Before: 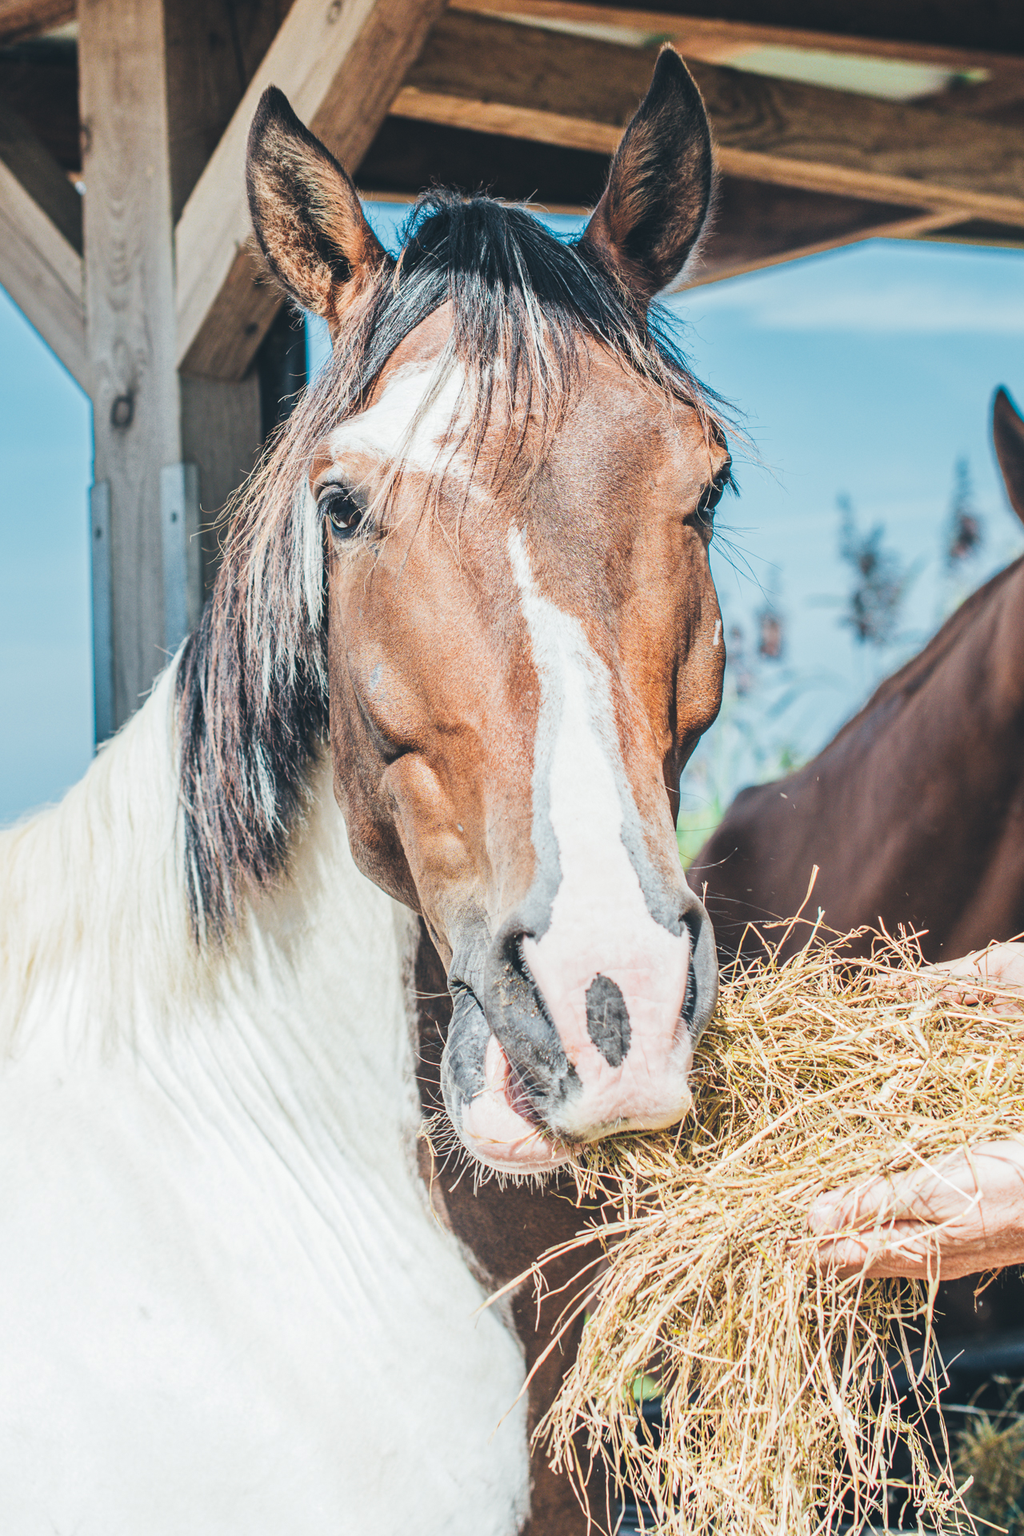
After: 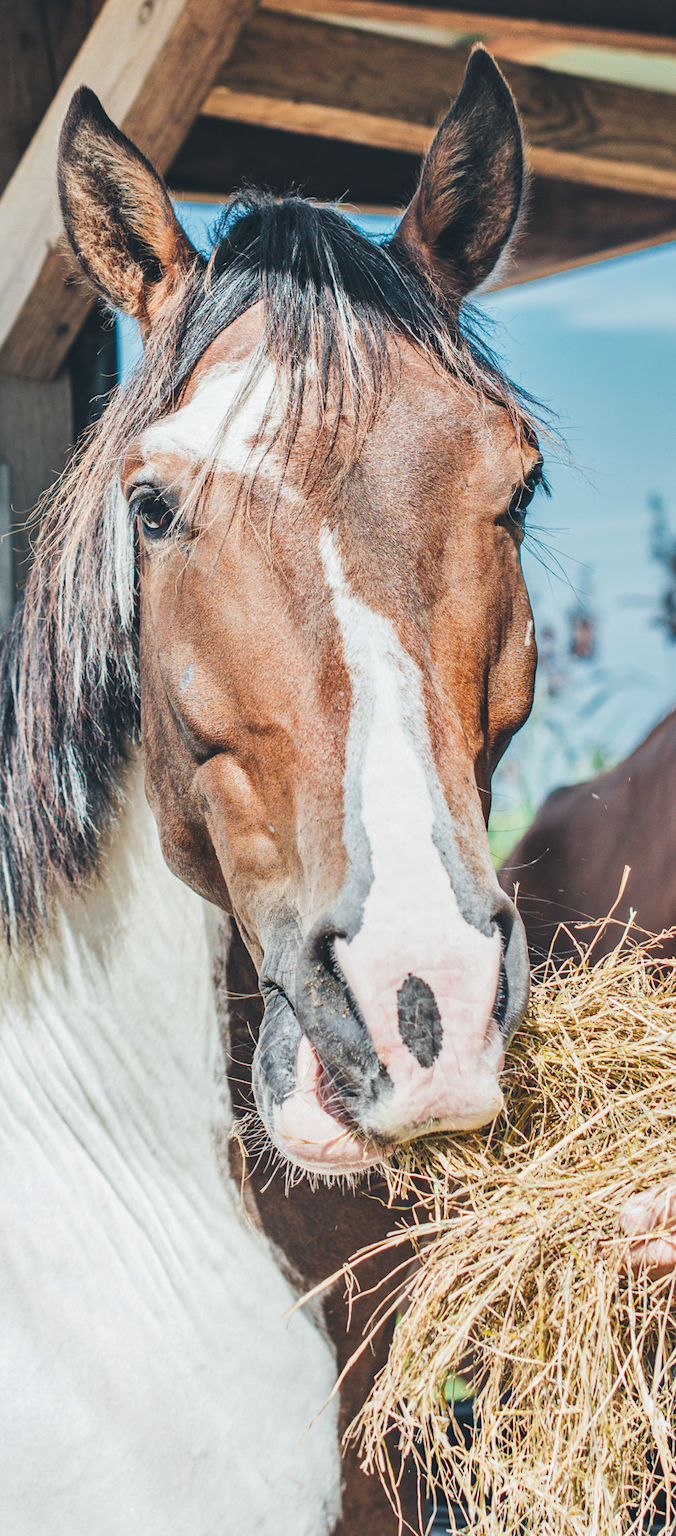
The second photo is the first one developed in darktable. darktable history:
shadows and highlights: soften with gaussian
crop and rotate: left 18.442%, right 15.508%
